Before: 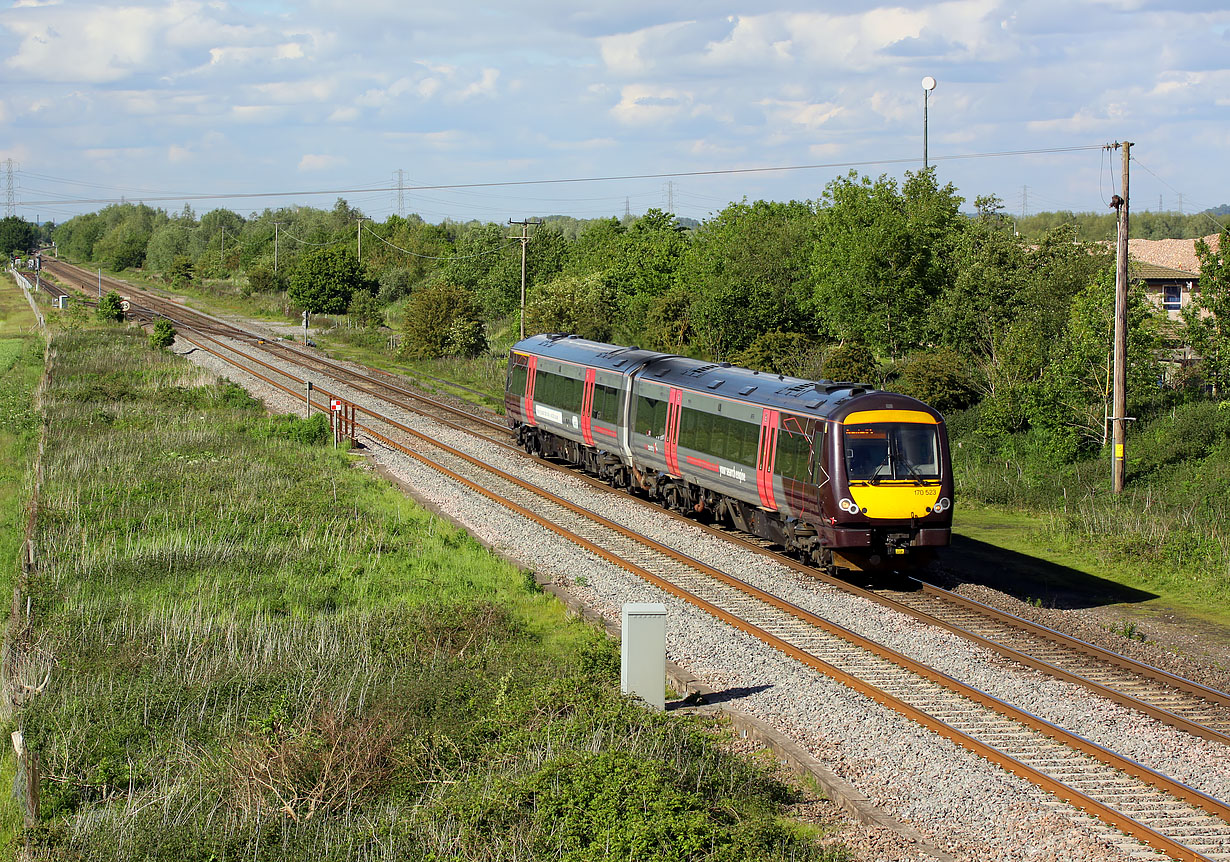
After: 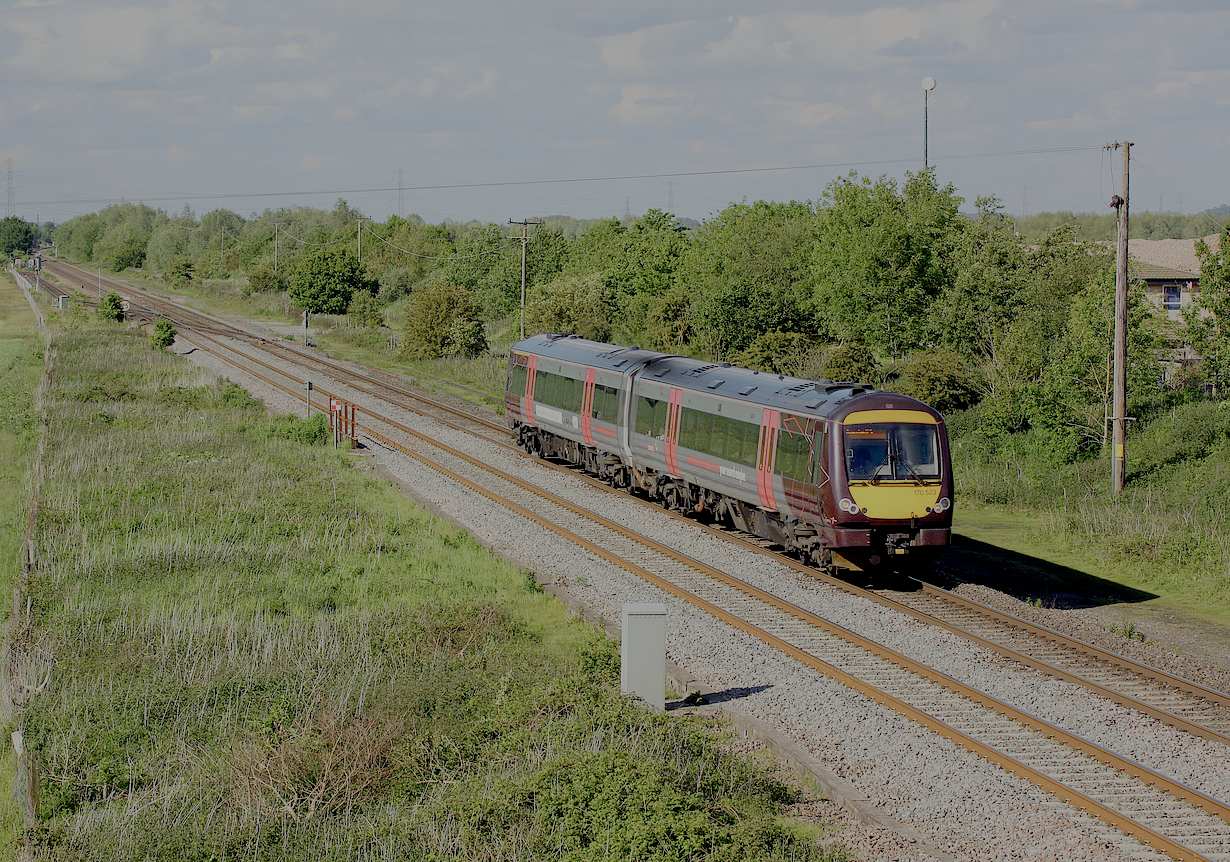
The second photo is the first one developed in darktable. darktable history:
filmic rgb: black relative exposure -7.97 EV, white relative exposure 8.05 EV, threshold 2.95 EV, structure ↔ texture 99.42%, target black luminance 0%, hardness 2.47, latitude 75.84%, contrast 0.555, shadows ↔ highlights balance 0.002%, preserve chrominance no, color science v5 (2021), contrast in shadows safe, contrast in highlights safe, enable highlight reconstruction true
